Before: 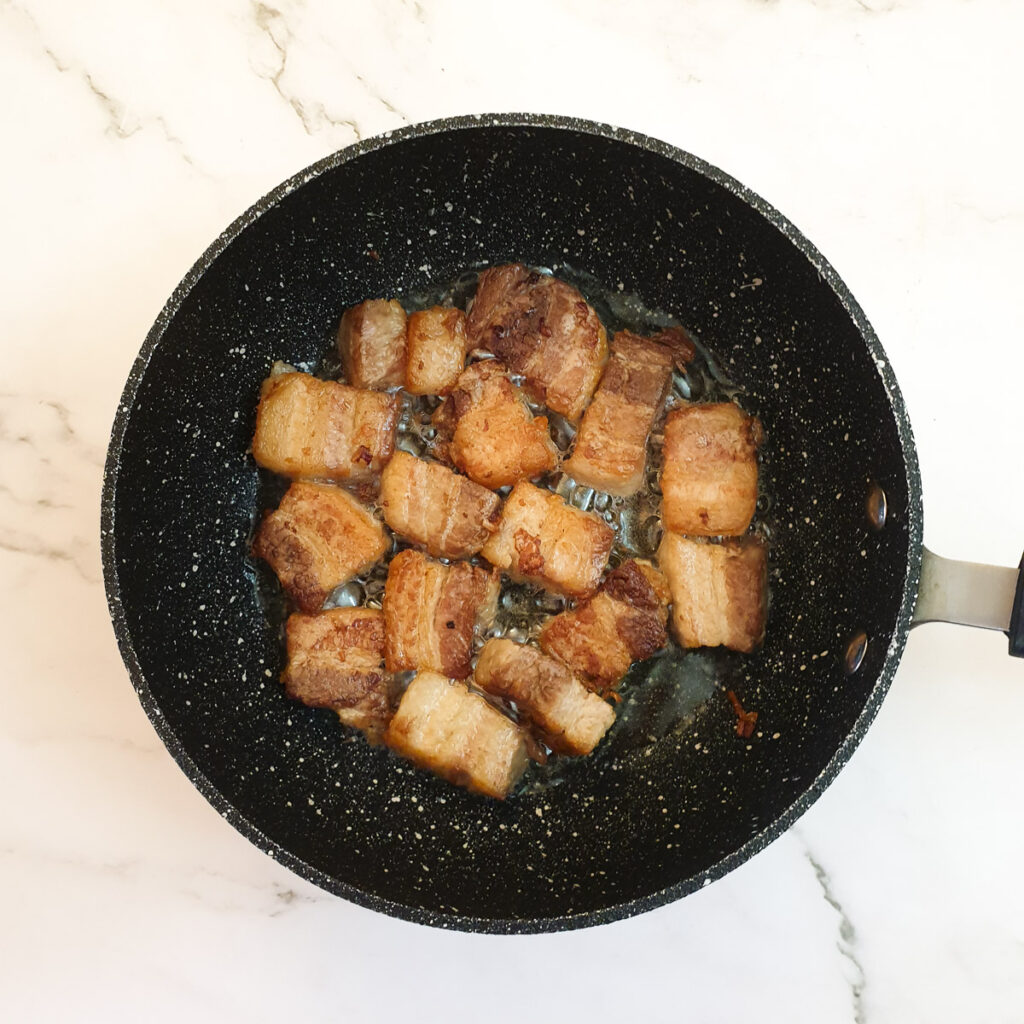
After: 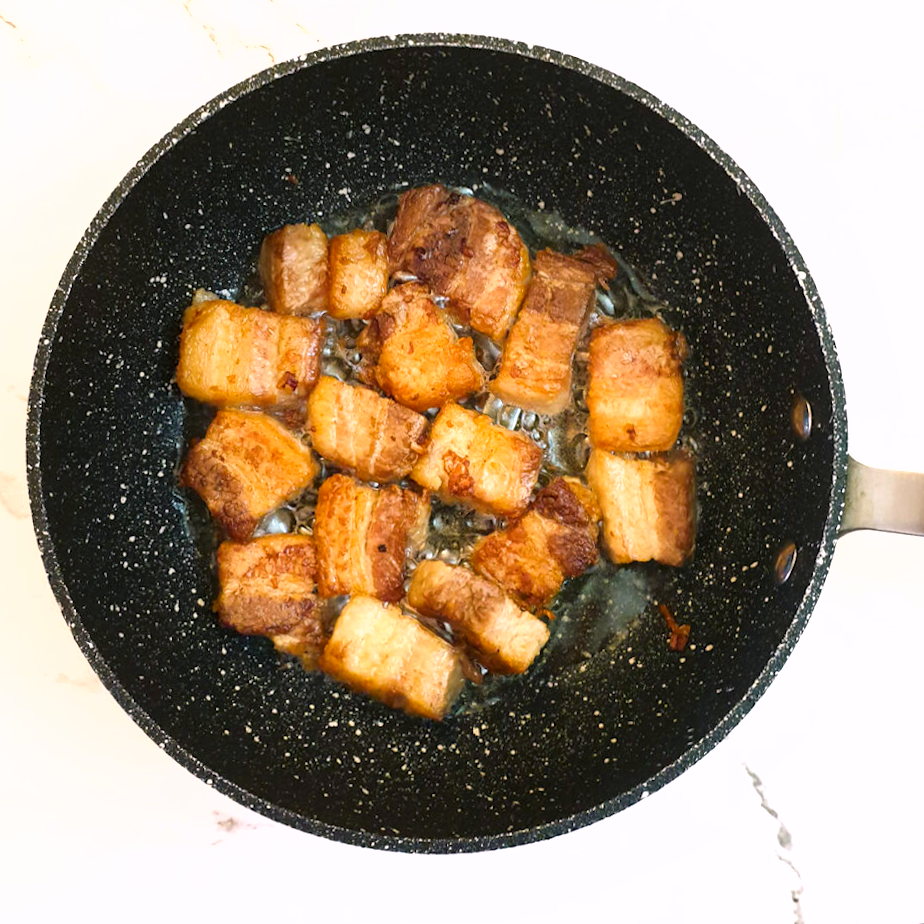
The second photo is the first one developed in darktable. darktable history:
shadows and highlights: low approximation 0.01, soften with gaussian
crop and rotate: angle 1.96°, left 5.673%, top 5.673%
rotate and perspective: rotation 0.174°, lens shift (vertical) 0.013, lens shift (horizontal) 0.019, shear 0.001, automatic cropping original format, crop left 0.007, crop right 0.991, crop top 0.016, crop bottom 0.997
color balance rgb: shadows lift › chroma 2%, shadows lift › hue 217.2°, power › chroma 0.25%, power › hue 60°, highlights gain › chroma 1.5%, highlights gain › hue 309.6°, global offset › luminance -0.25%, perceptual saturation grading › global saturation 15%, global vibrance 15%
exposure: black level correction 0, exposure 0.6 EV, compensate exposure bias true, compensate highlight preservation false
